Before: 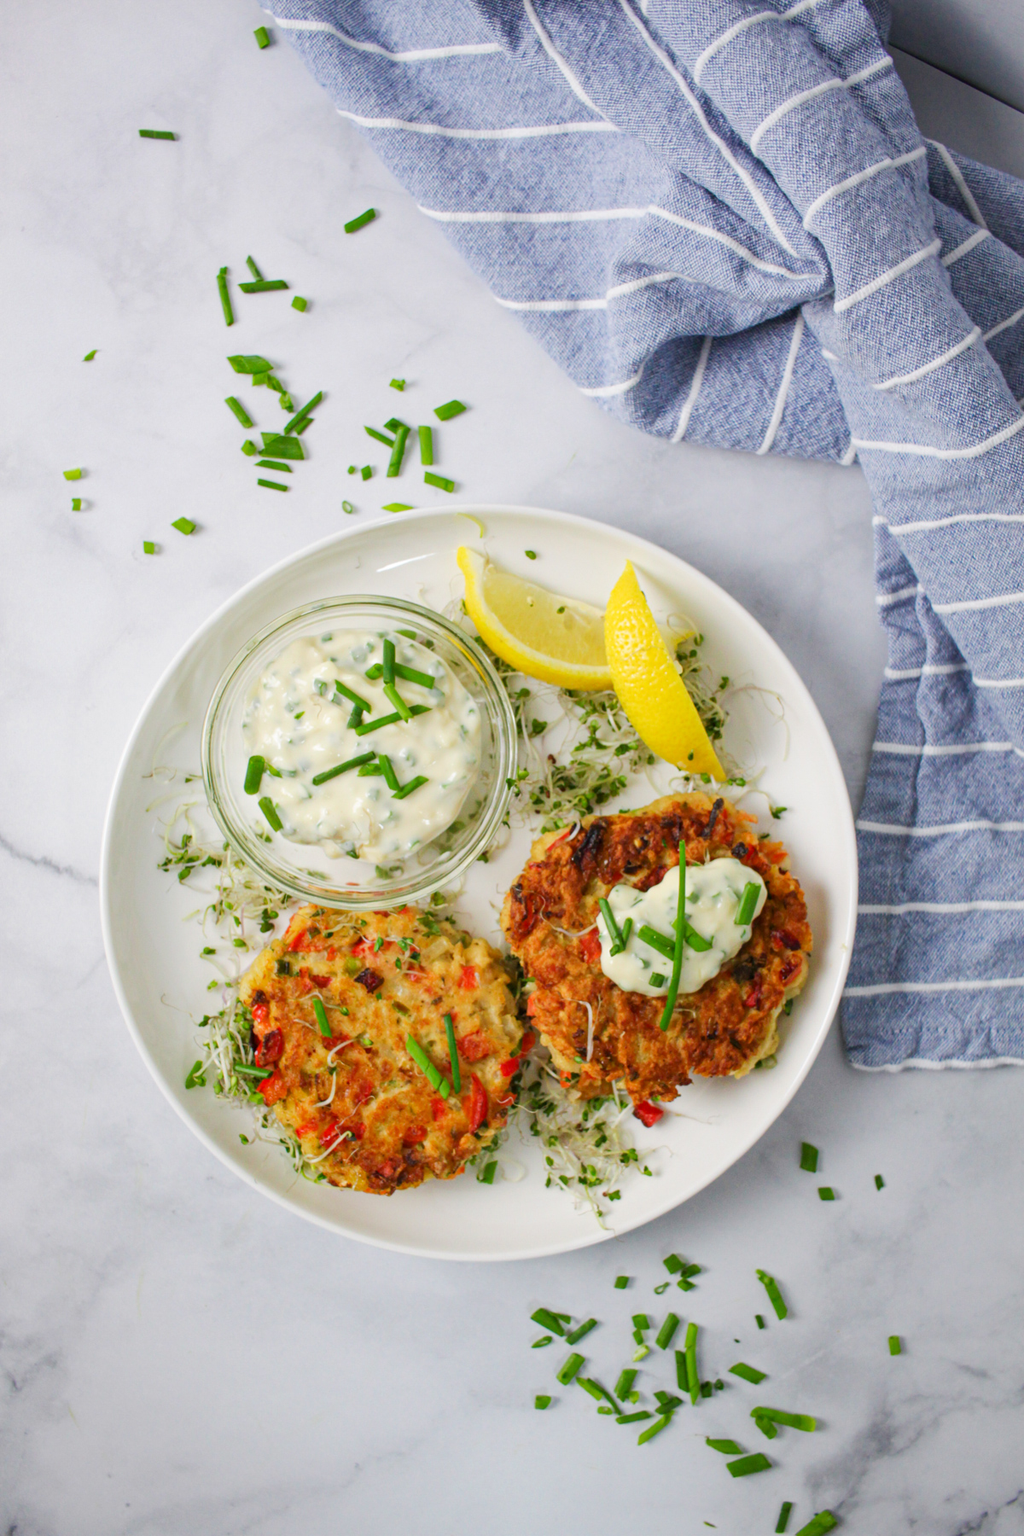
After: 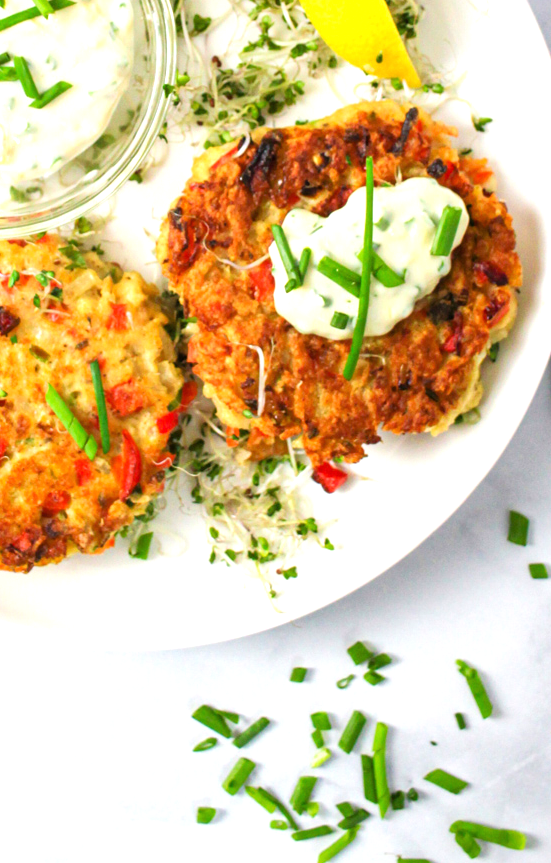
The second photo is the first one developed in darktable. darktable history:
tone equalizer: -8 EV -0.452 EV, -7 EV -0.411 EV, -6 EV -0.303 EV, -5 EV -0.259 EV, -3 EV 0.205 EV, -2 EV 0.347 EV, -1 EV 0.369 EV, +0 EV 0.422 EV
crop: left 35.854%, top 46.035%, right 18.194%, bottom 6.008%
exposure: black level correction 0, exposure 0.831 EV, compensate exposure bias true, compensate highlight preservation false
